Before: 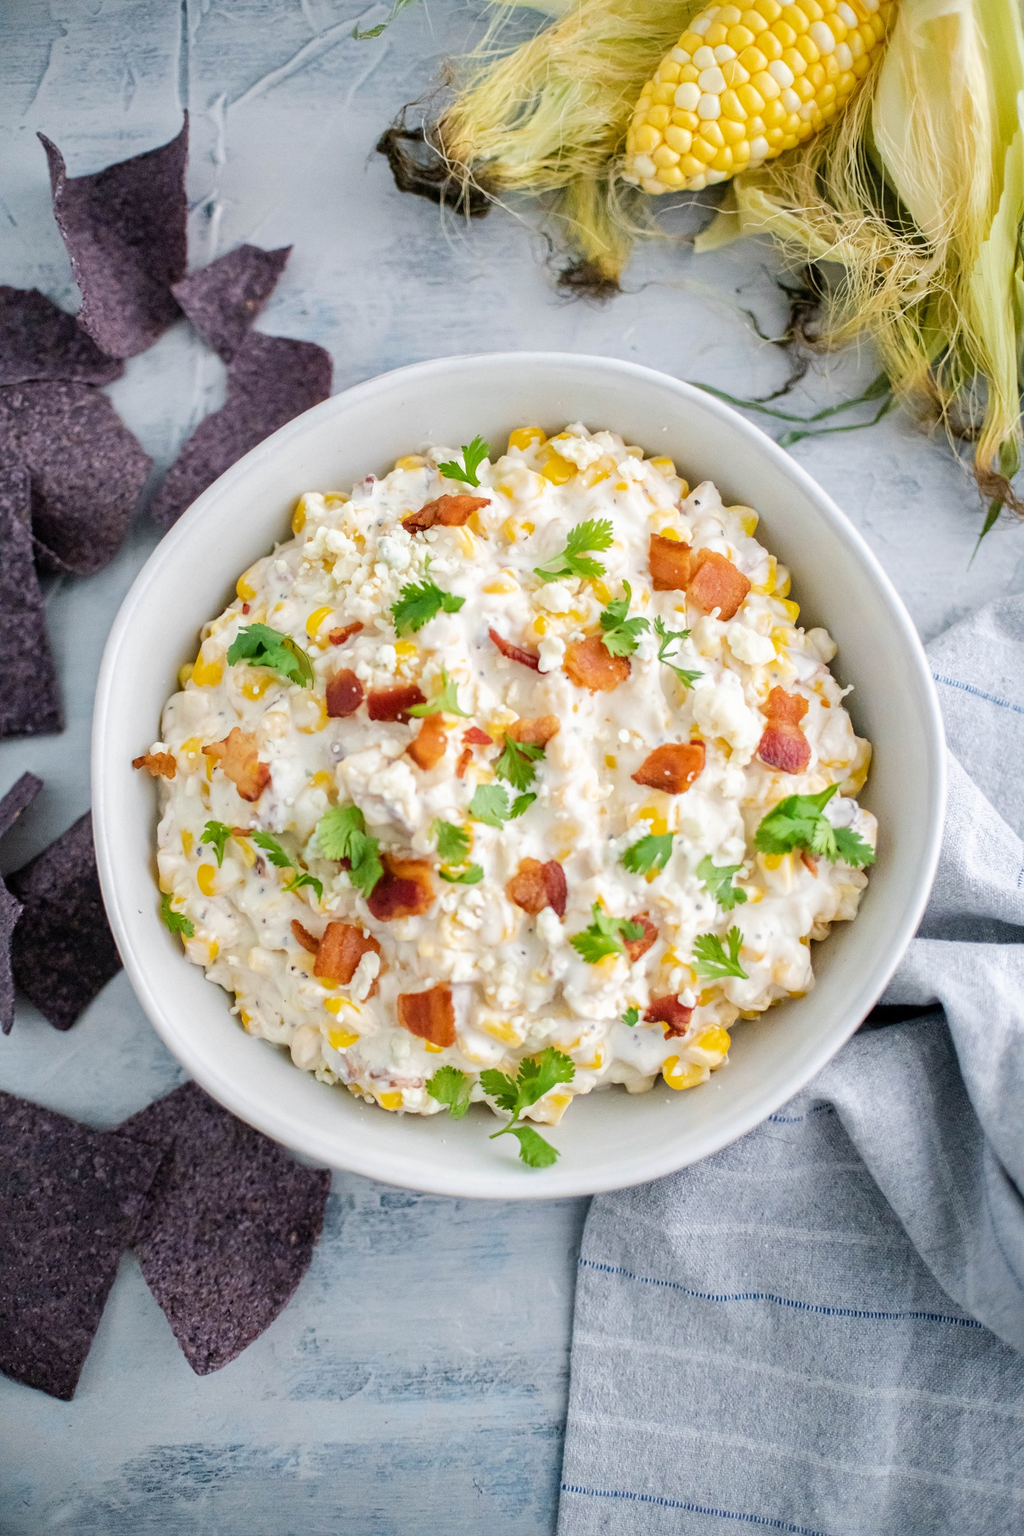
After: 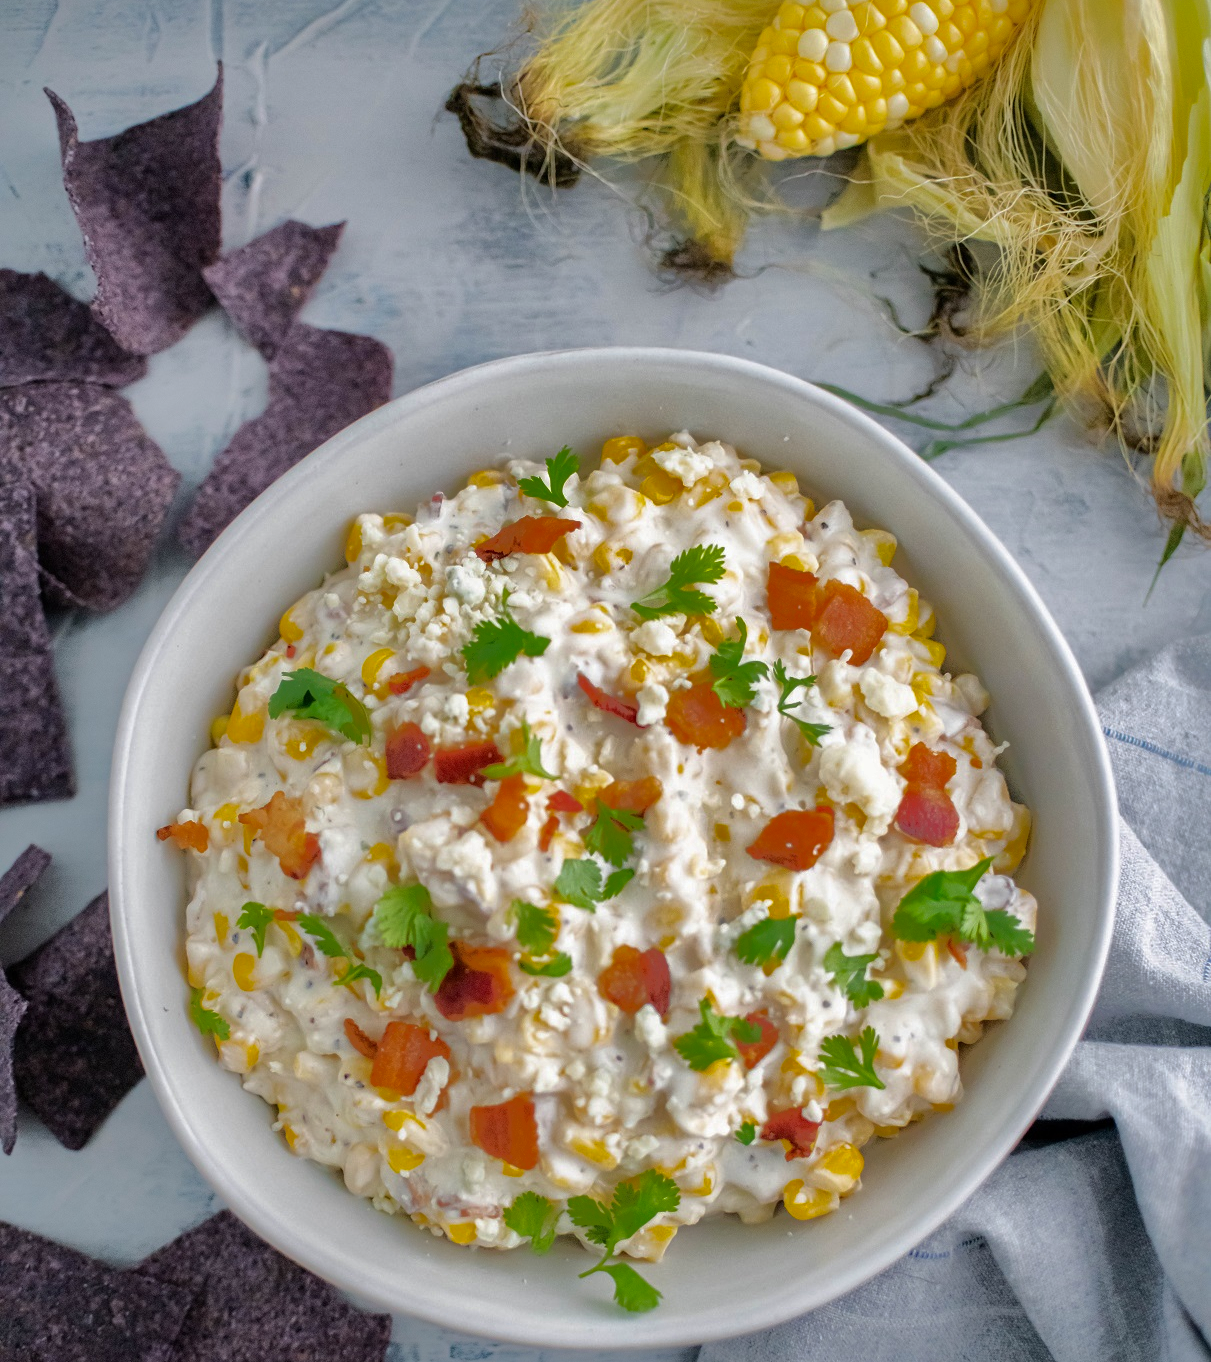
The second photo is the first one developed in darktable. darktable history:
shadows and highlights: shadows -19.59, highlights -73.58
crop: top 3.832%, bottom 21.174%
